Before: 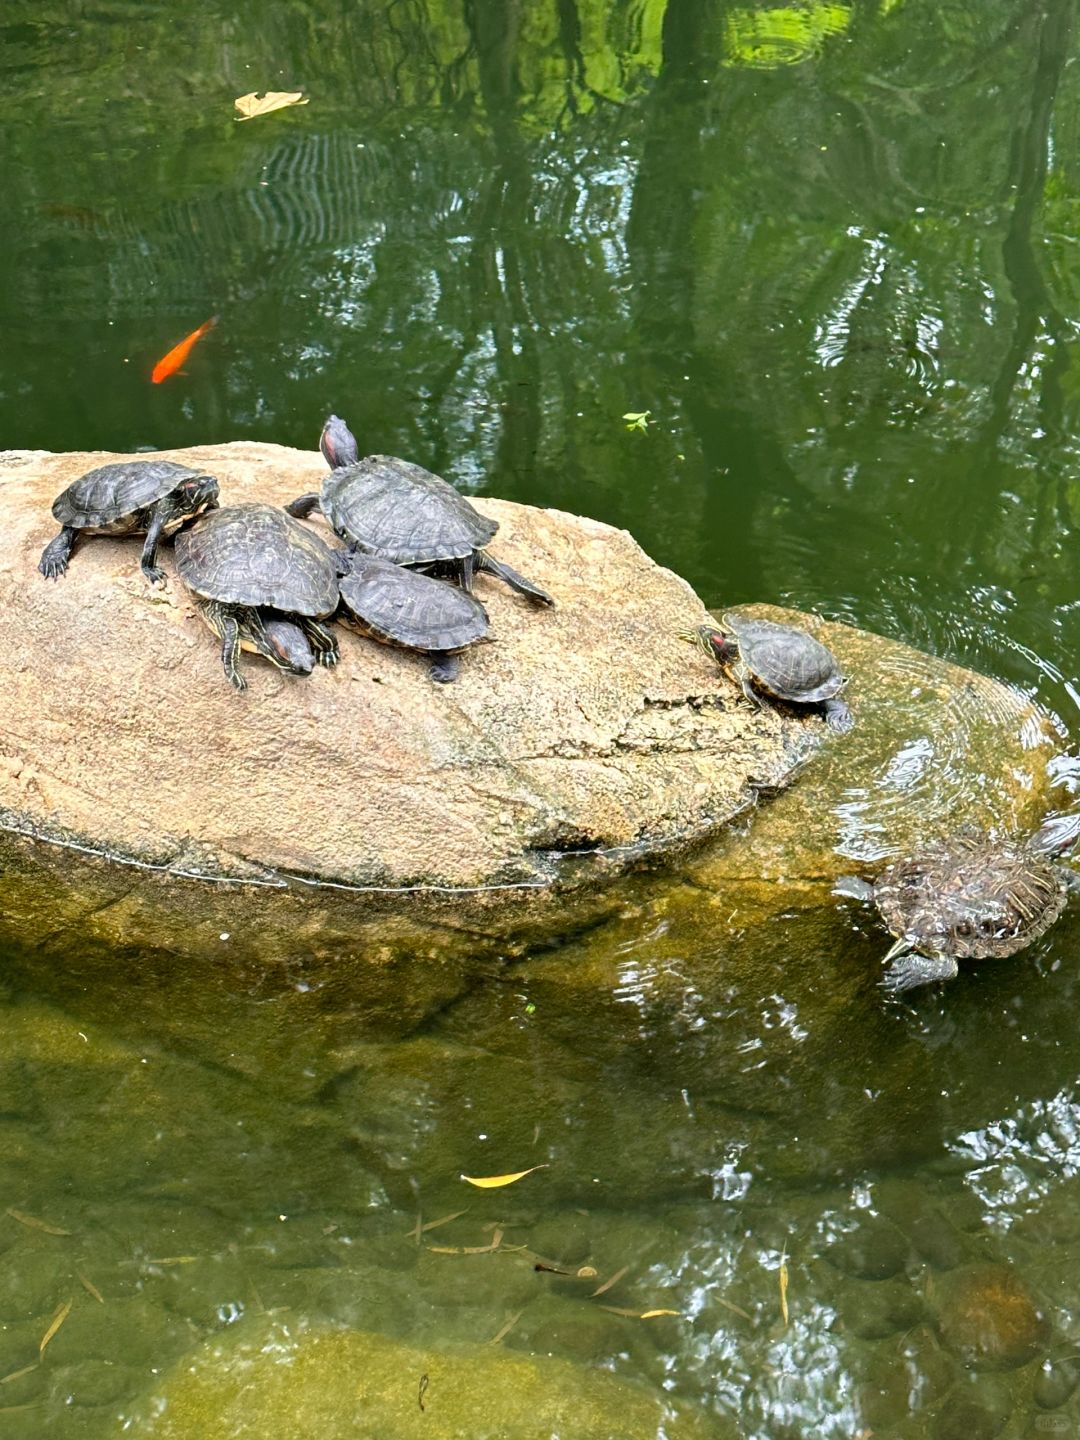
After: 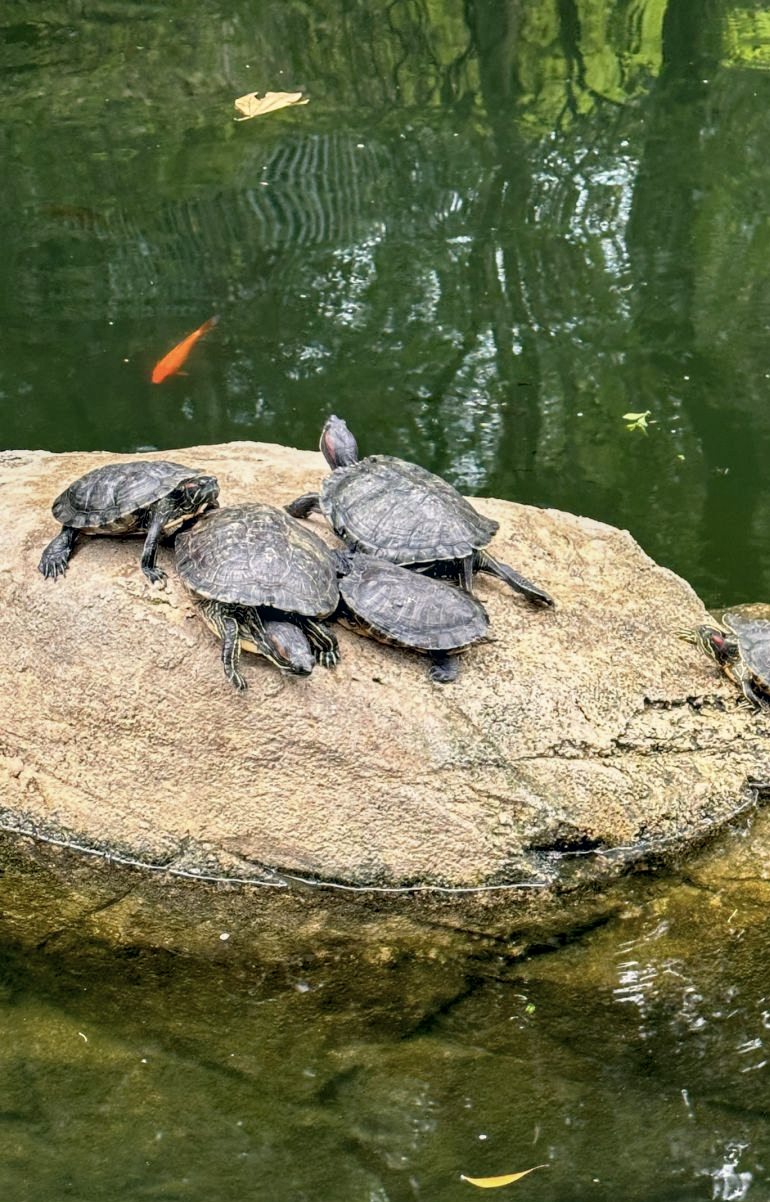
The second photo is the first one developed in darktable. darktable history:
exposure: exposure -0.178 EV, compensate highlight preservation false
color balance rgb: global offset › luminance -0.494%, perceptual saturation grading › global saturation 0.891%
color correction: highlights a* 2.74, highlights b* 5, shadows a* -2.61, shadows b* -4.95, saturation 0.807
crop: right 28.617%, bottom 16.484%
local contrast: on, module defaults
